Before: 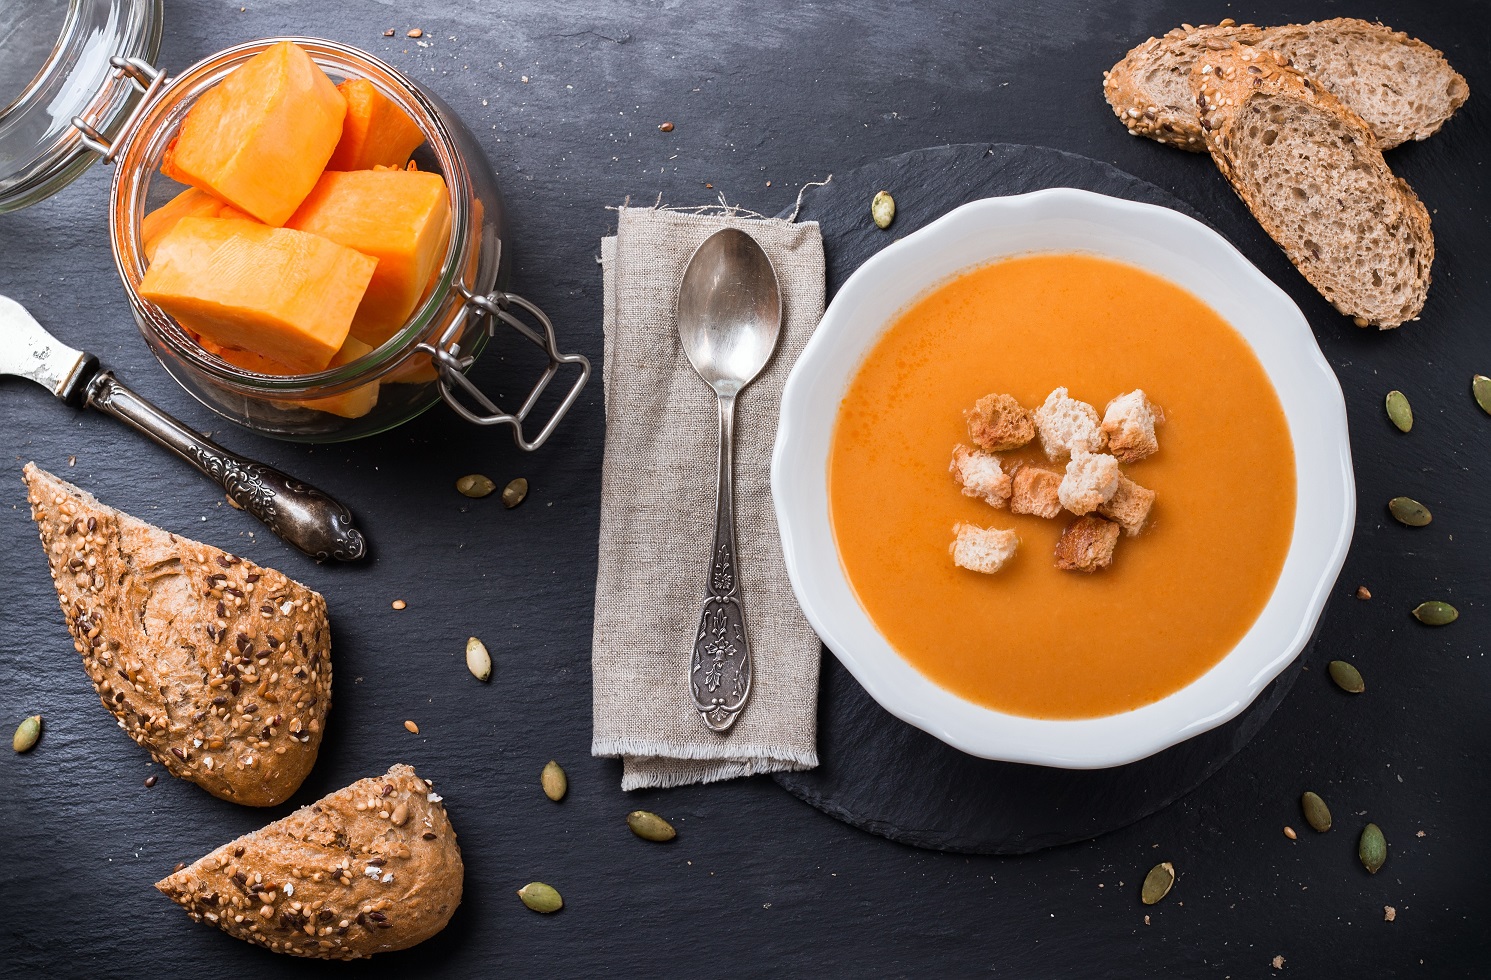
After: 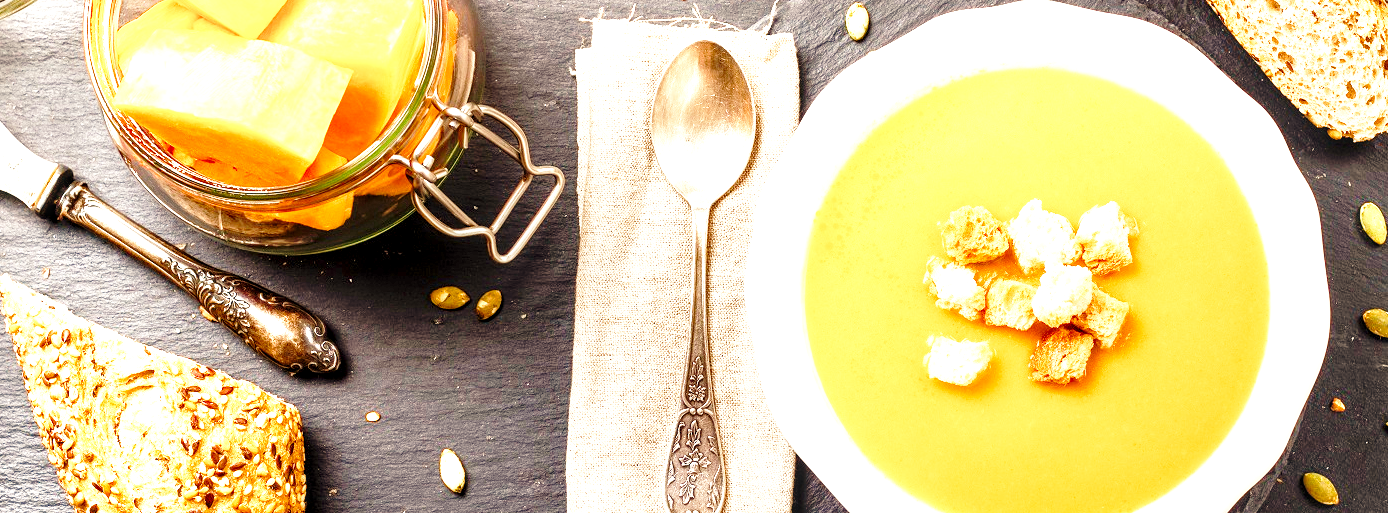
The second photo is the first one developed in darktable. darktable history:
rgb curve: curves: ch0 [(0, 0) (0.053, 0.068) (0.122, 0.128) (1, 1)]
exposure: black level correction 0, exposure 1.4 EV, compensate highlight preservation false
color balance rgb: global offset › luminance -0.51%, perceptual saturation grading › global saturation 27.53%, perceptual saturation grading › highlights -25%, perceptual saturation grading › shadows 25%, perceptual brilliance grading › highlights 6.62%, perceptual brilliance grading › mid-tones 17.07%, perceptual brilliance grading › shadows -5.23%
crop: left 1.744%, top 19.225%, right 5.069%, bottom 28.357%
local contrast: detail 142%
base curve: curves: ch0 [(0, 0) (0.028, 0.03) (0.121, 0.232) (0.46, 0.748) (0.859, 0.968) (1, 1)], preserve colors none
white balance: red 1.138, green 0.996, blue 0.812
color correction: highlights a* -0.182, highlights b* -0.124
